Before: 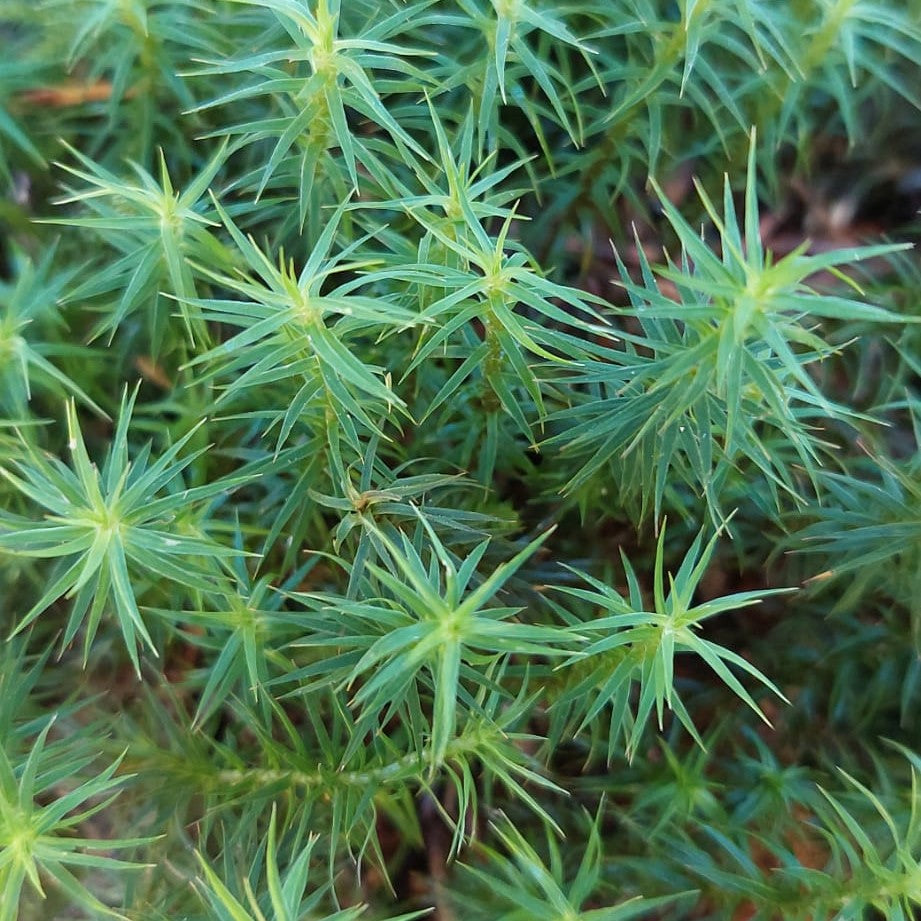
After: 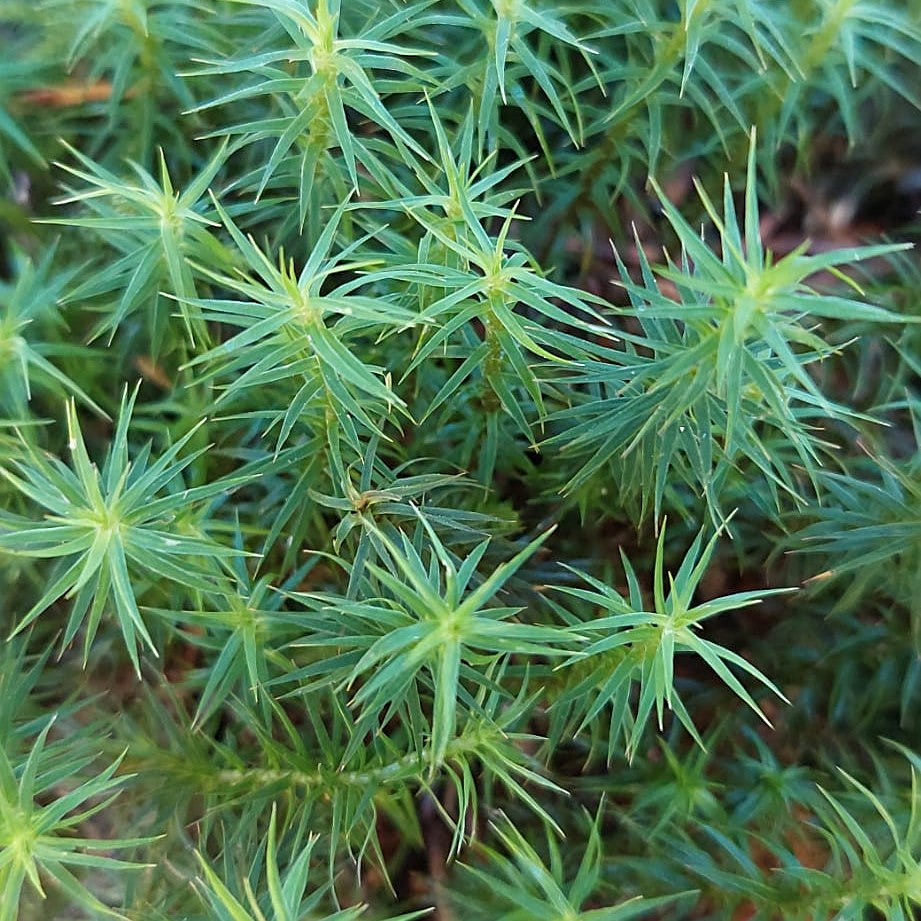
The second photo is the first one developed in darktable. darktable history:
sharpen: radius 2.529, amount 0.323
